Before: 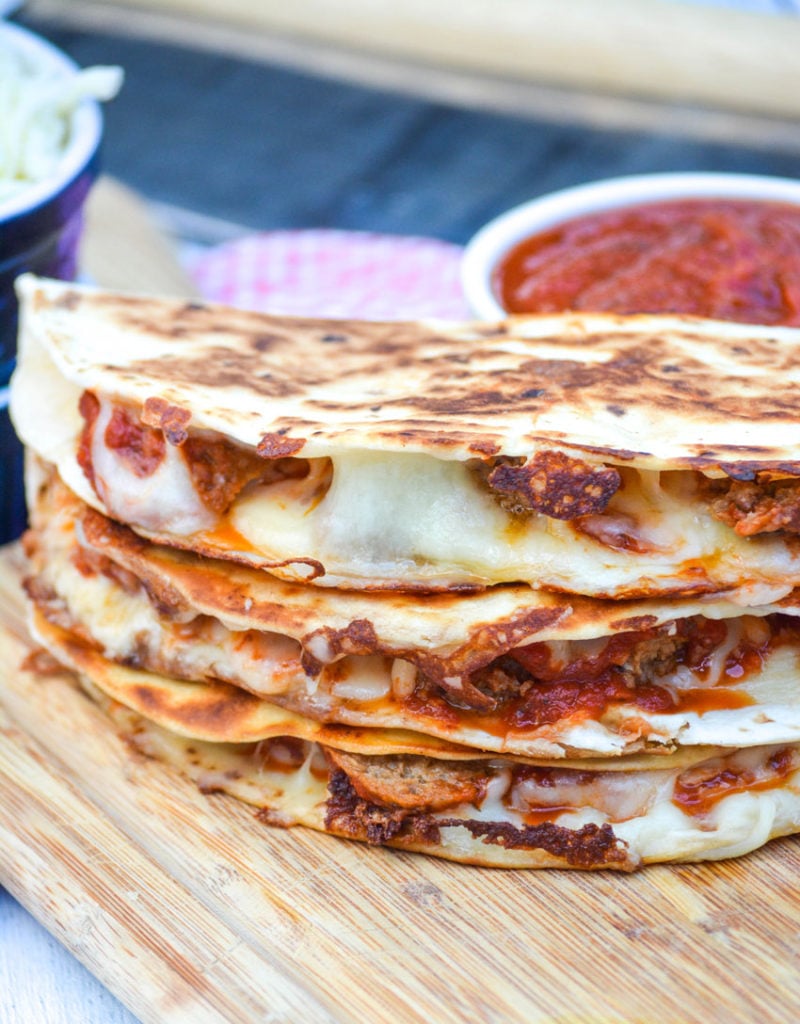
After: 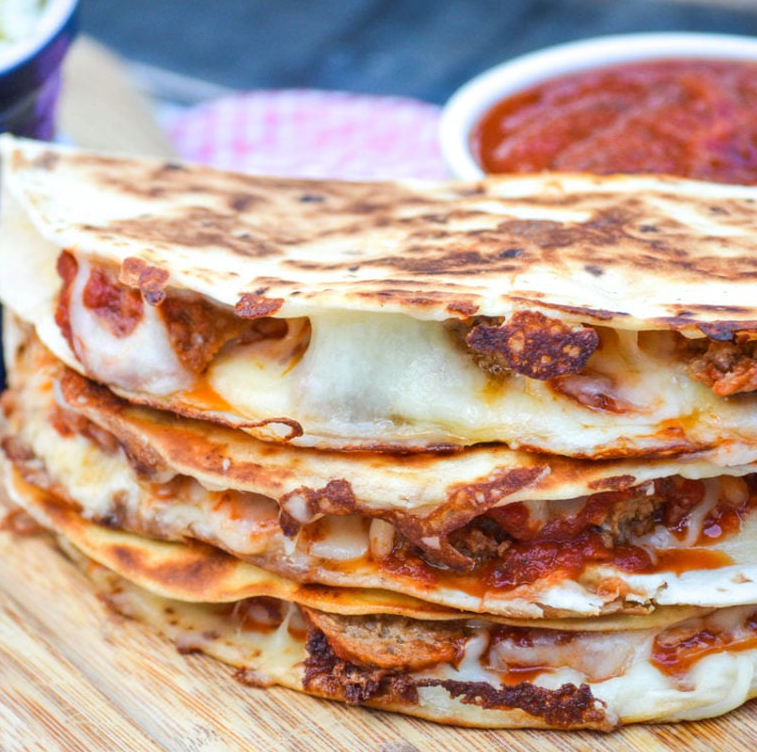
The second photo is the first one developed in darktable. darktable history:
crop and rotate: left 2.831%, top 13.695%, right 2.479%, bottom 12.867%
